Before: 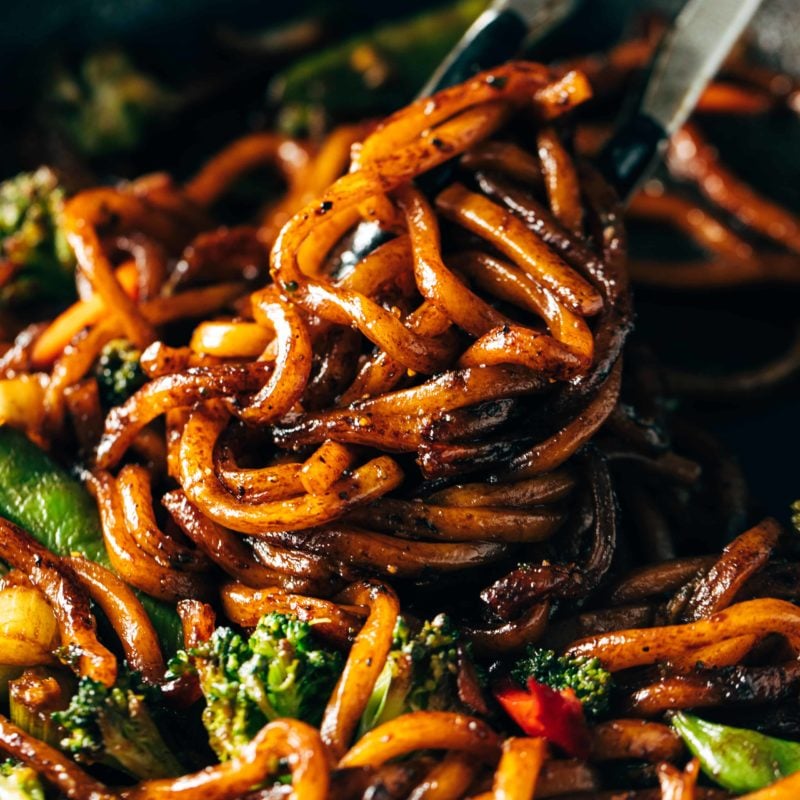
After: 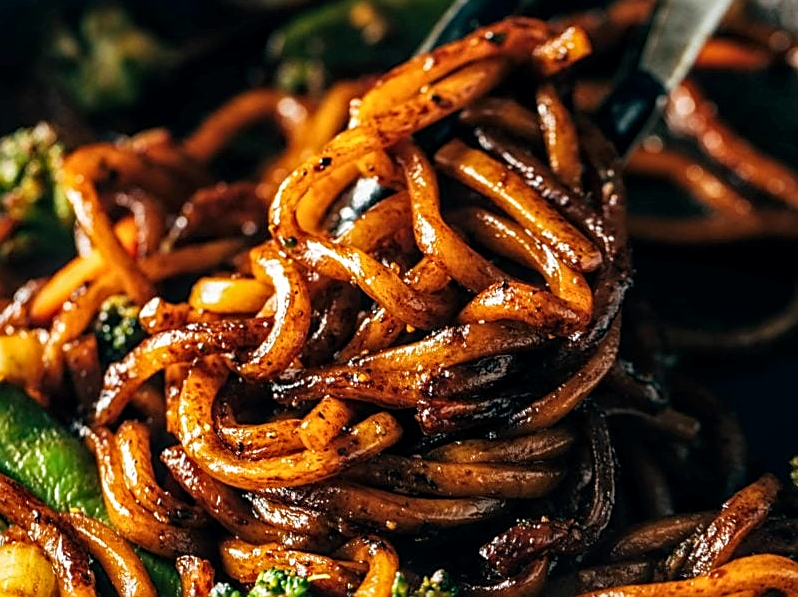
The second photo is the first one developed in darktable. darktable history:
crop: left 0.223%, top 5.562%, bottom 19.74%
local contrast: on, module defaults
sharpen: amount 0.598
